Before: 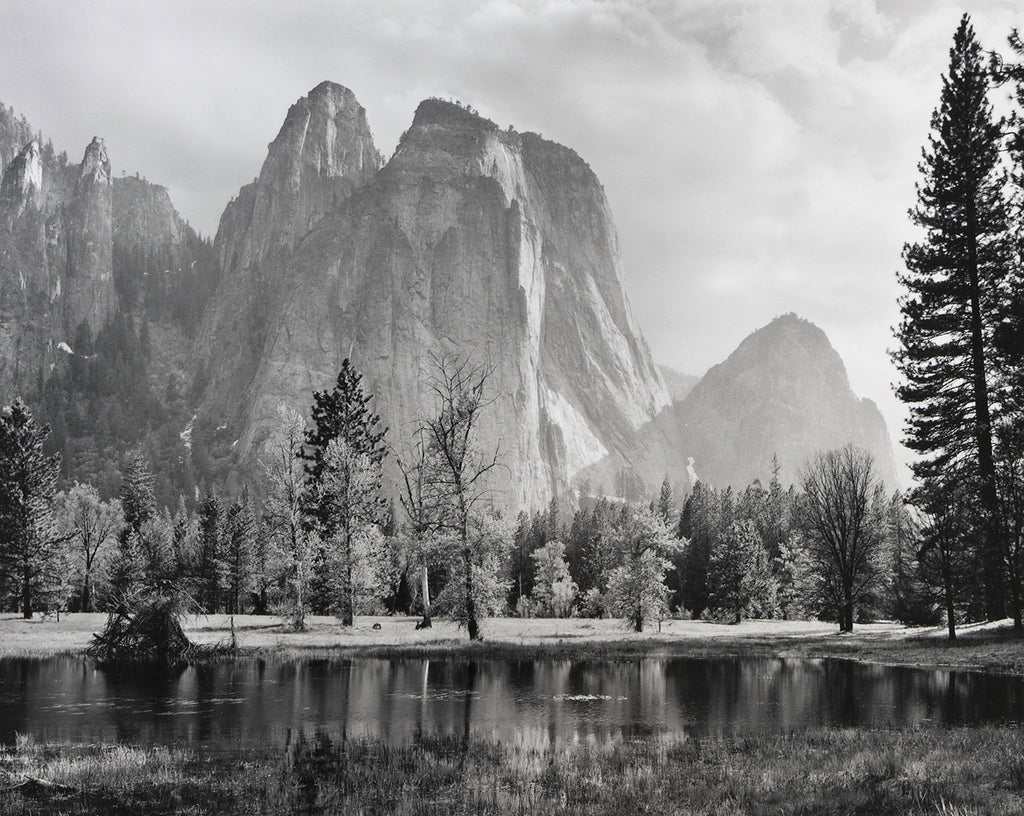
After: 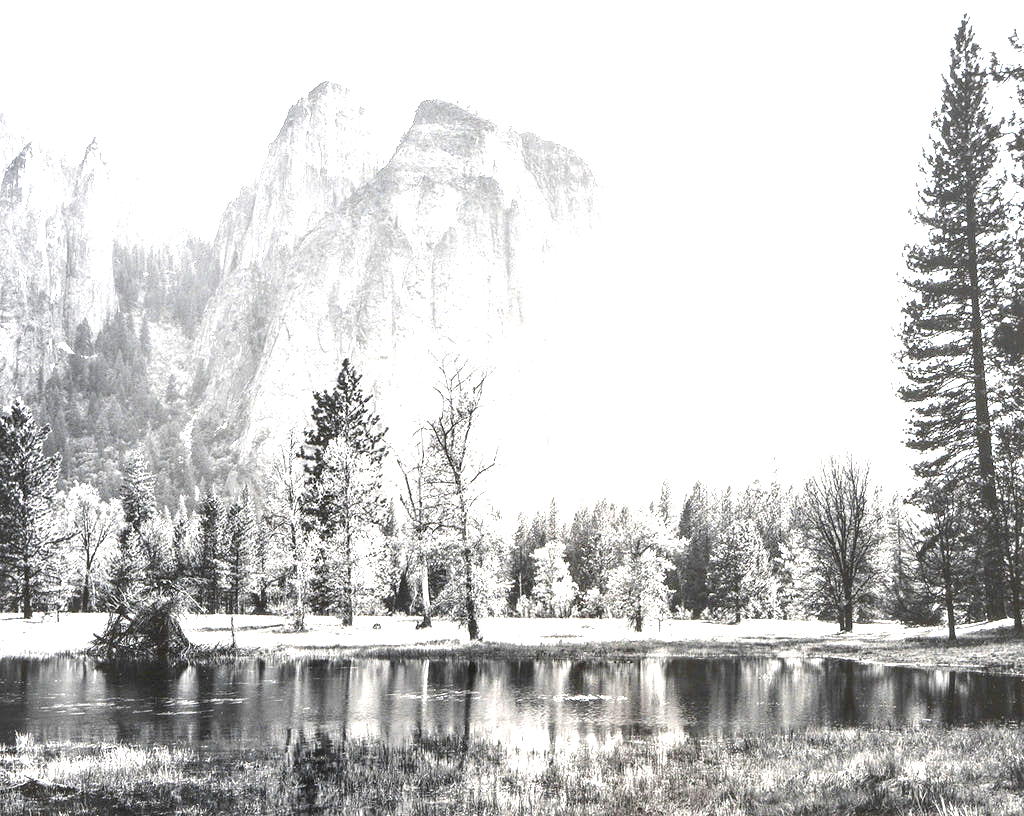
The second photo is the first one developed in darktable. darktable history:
local contrast: detail 130%
tone equalizer: edges refinement/feathering 500, mask exposure compensation -1.57 EV, preserve details no
exposure: black level correction 0, exposure 2.134 EV, compensate highlight preservation false
